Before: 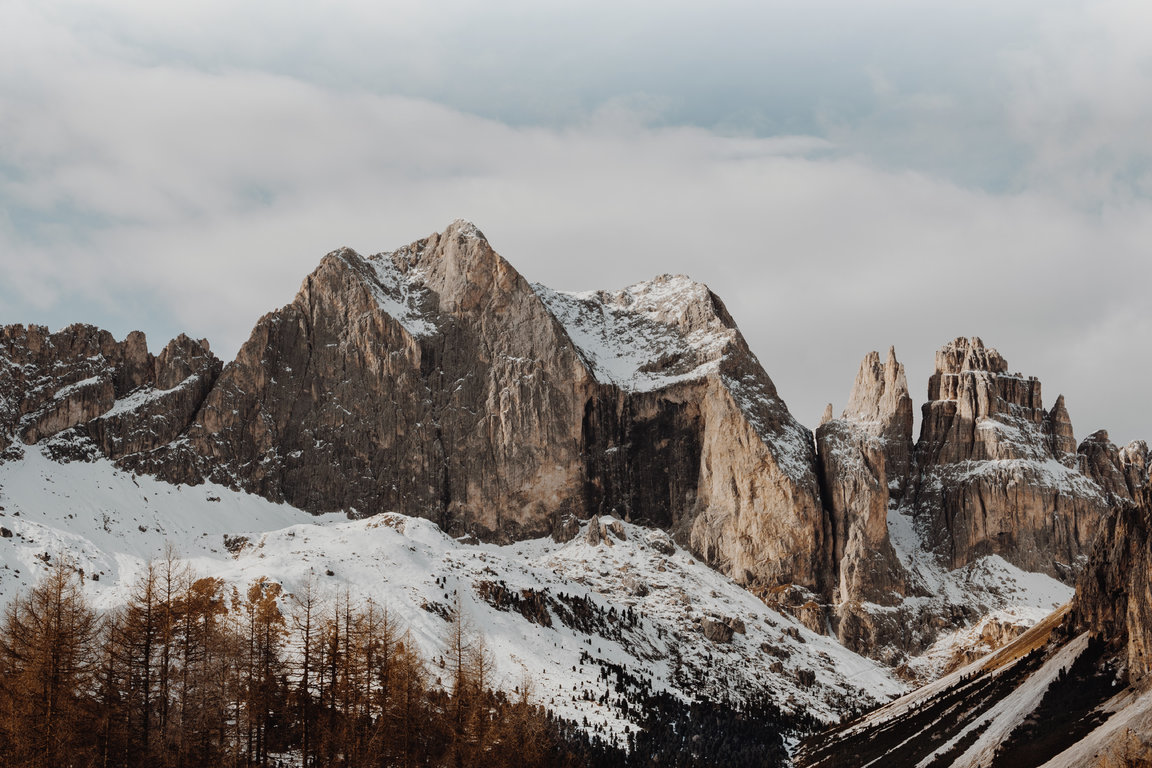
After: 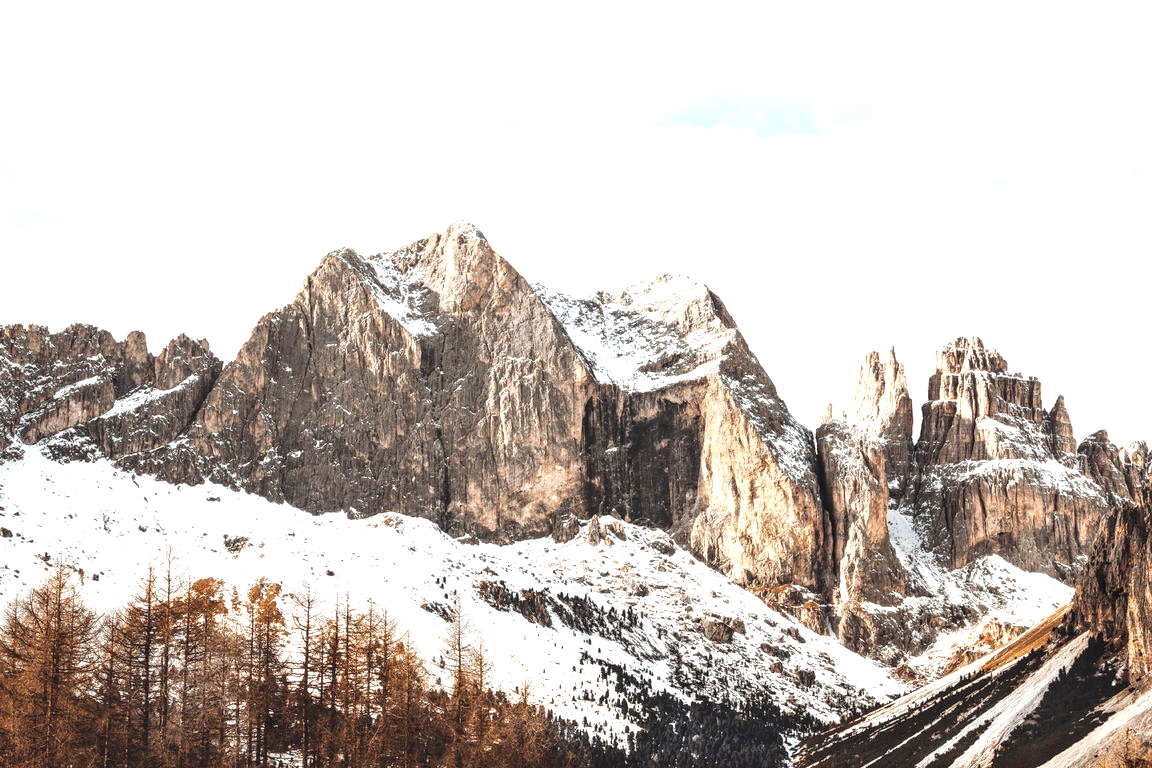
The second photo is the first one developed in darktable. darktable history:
exposure: black level correction 0, exposure 1.51 EV, compensate highlight preservation false
local contrast: on, module defaults
